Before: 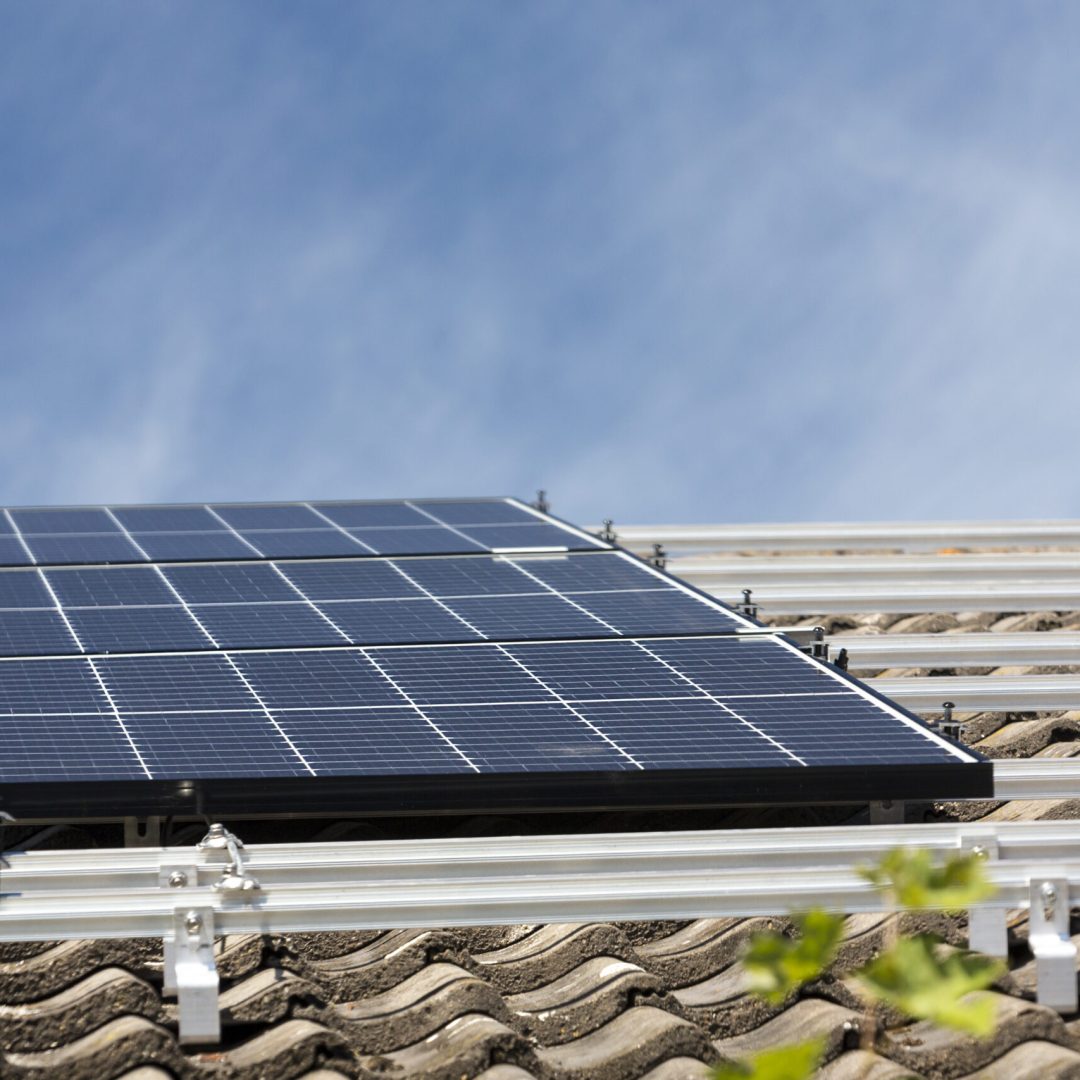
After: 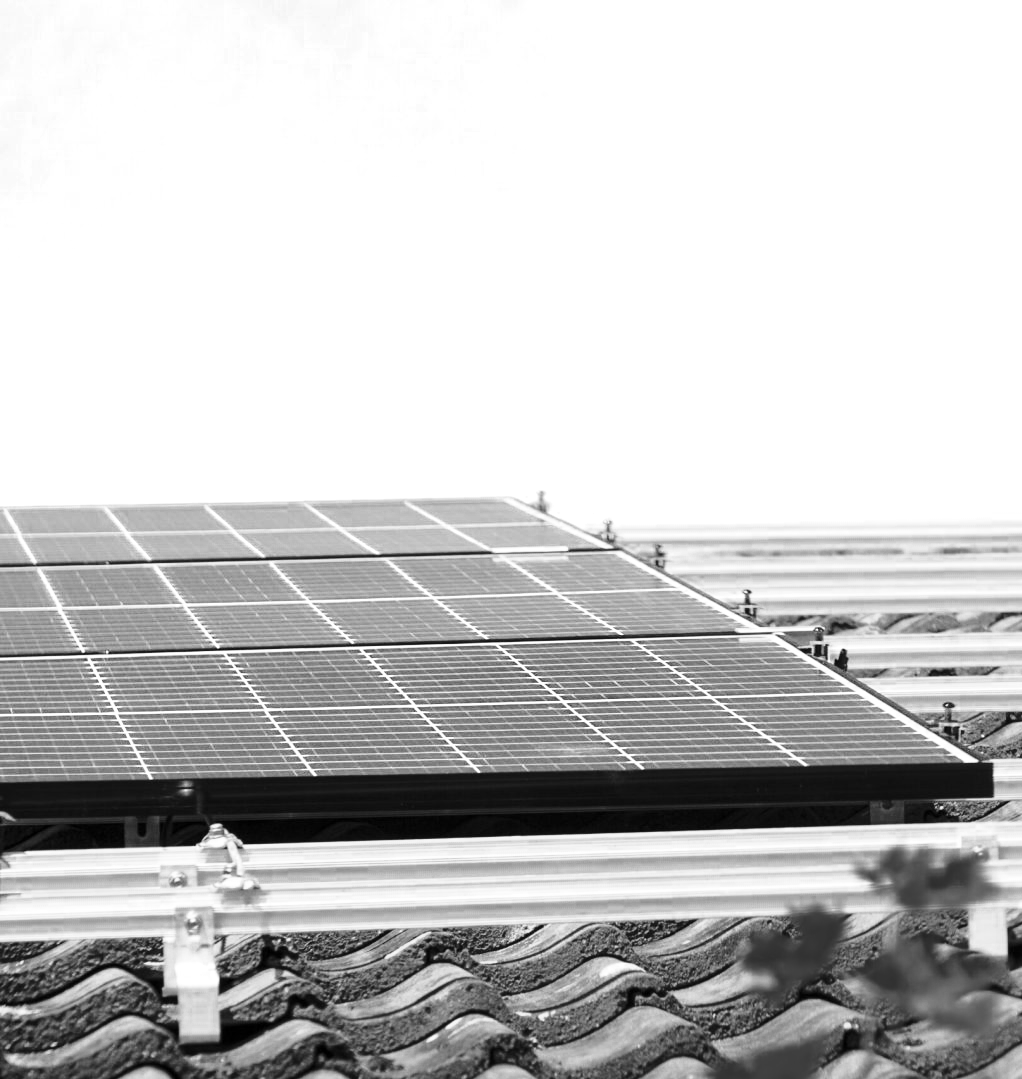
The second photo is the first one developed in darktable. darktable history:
crop and rotate: left 0%, right 5.306%
color zones: curves: ch0 [(0.287, 0.048) (0.493, 0.484) (0.737, 0.816)]; ch1 [(0, 0) (0.143, 0) (0.286, 0) (0.429, 0) (0.571, 0) (0.714, 0) (0.857, 0)]
base curve: curves: ch0 [(0, 0) (0.028, 0.03) (0.121, 0.232) (0.46, 0.748) (0.859, 0.968) (1, 1)], preserve colors none
